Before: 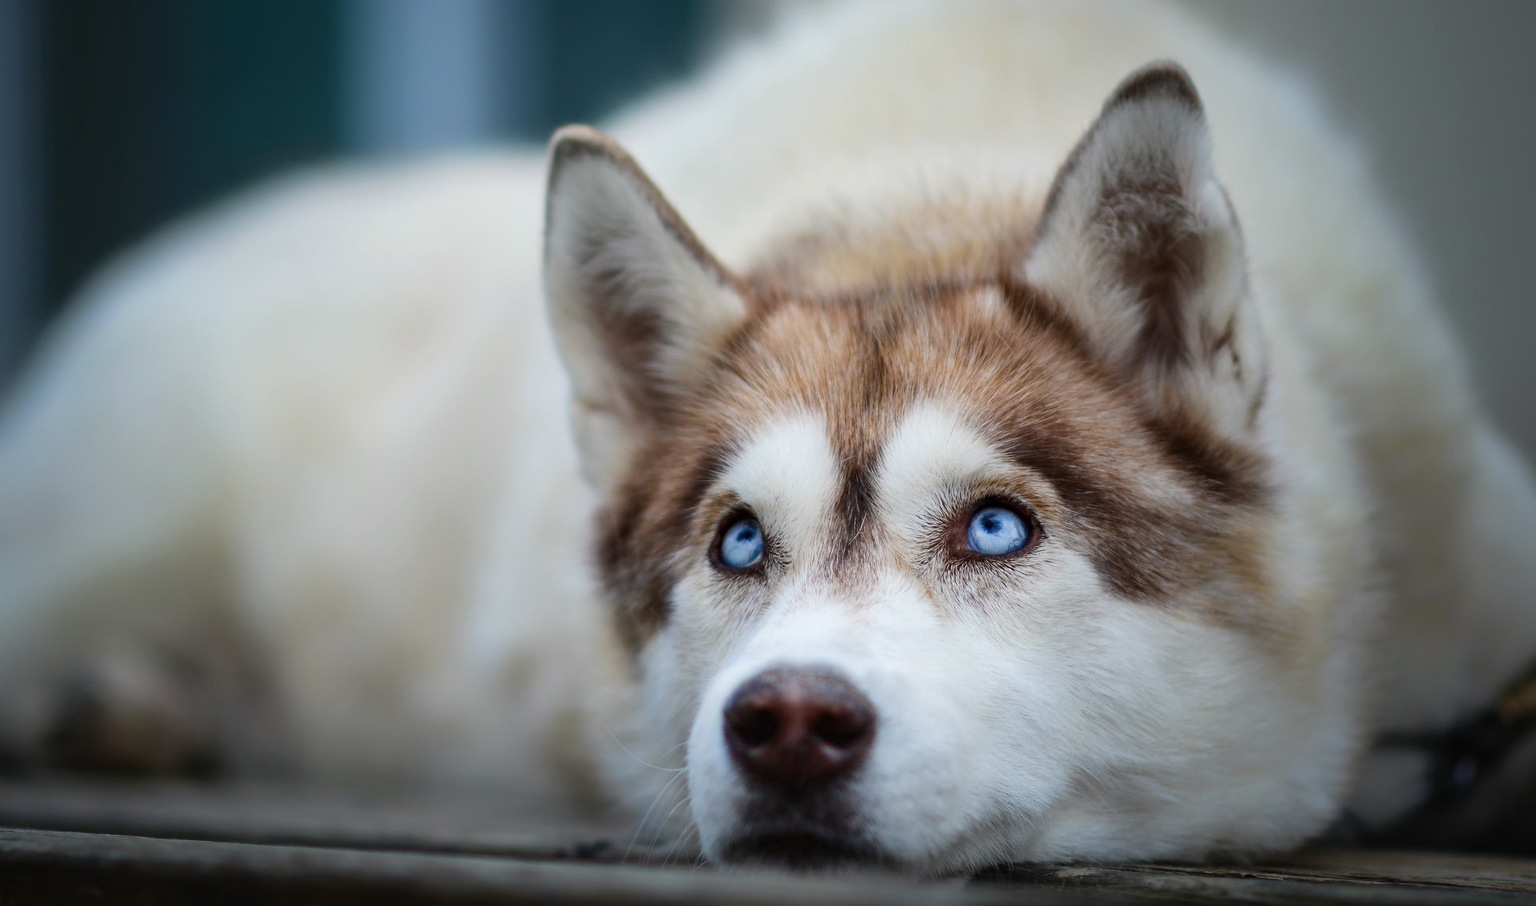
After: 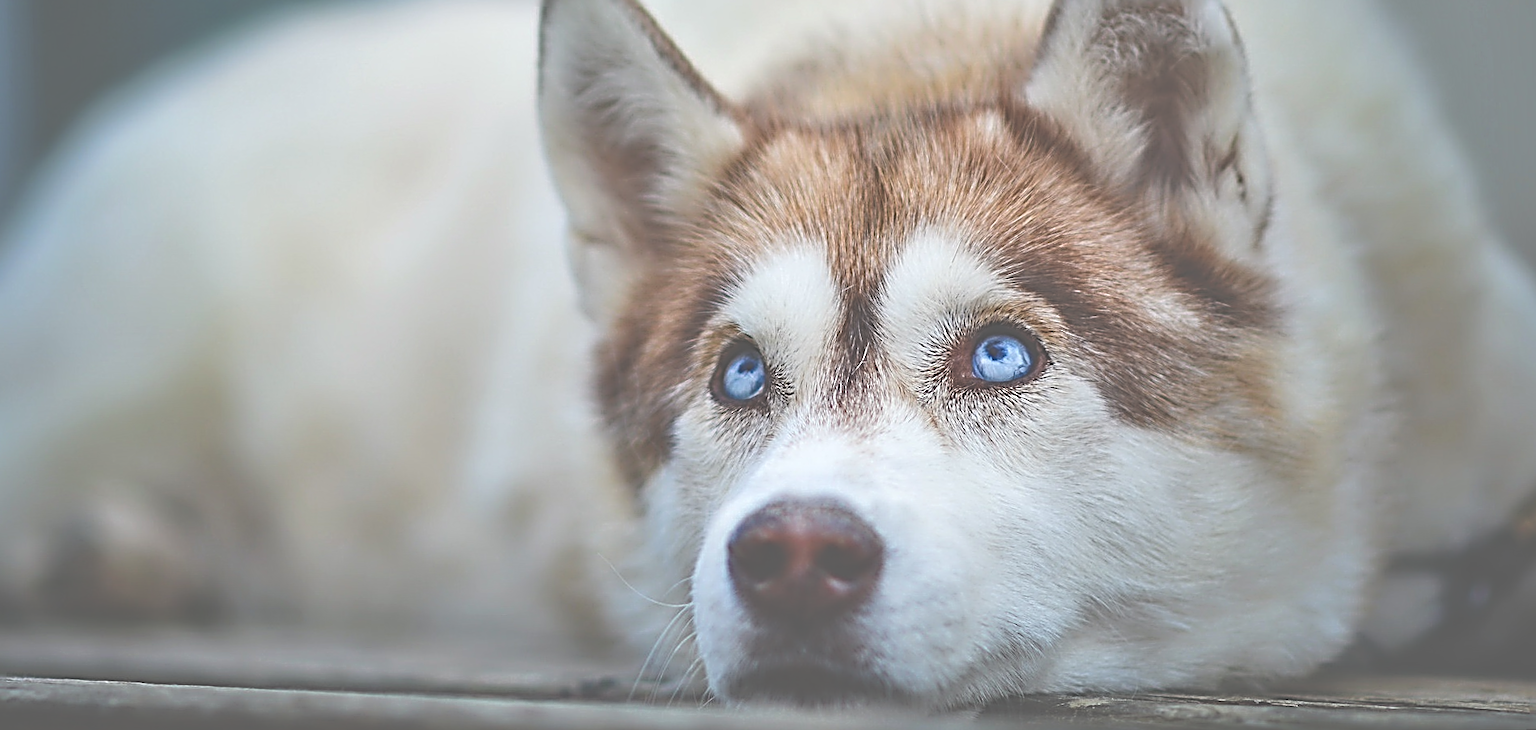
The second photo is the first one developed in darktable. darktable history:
rotate and perspective: rotation -1°, crop left 0.011, crop right 0.989, crop top 0.025, crop bottom 0.975
tone equalizer: -7 EV 0.15 EV, -6 EV 0.6 EV, -5 EV 1.15 EV, -4 EV 1.33 EV, -3 EV 1.15 EV, -2 EV 0.6 EV, -1 EV 0.15 EV, mask exposure compensation -0.5 EV
sharpen: radius 3.158, amount 1.731
crop and rotate: top 18.507%
exposure: black level correction -0.041, exposure 0.064 EV, compensate highlight preservation false
